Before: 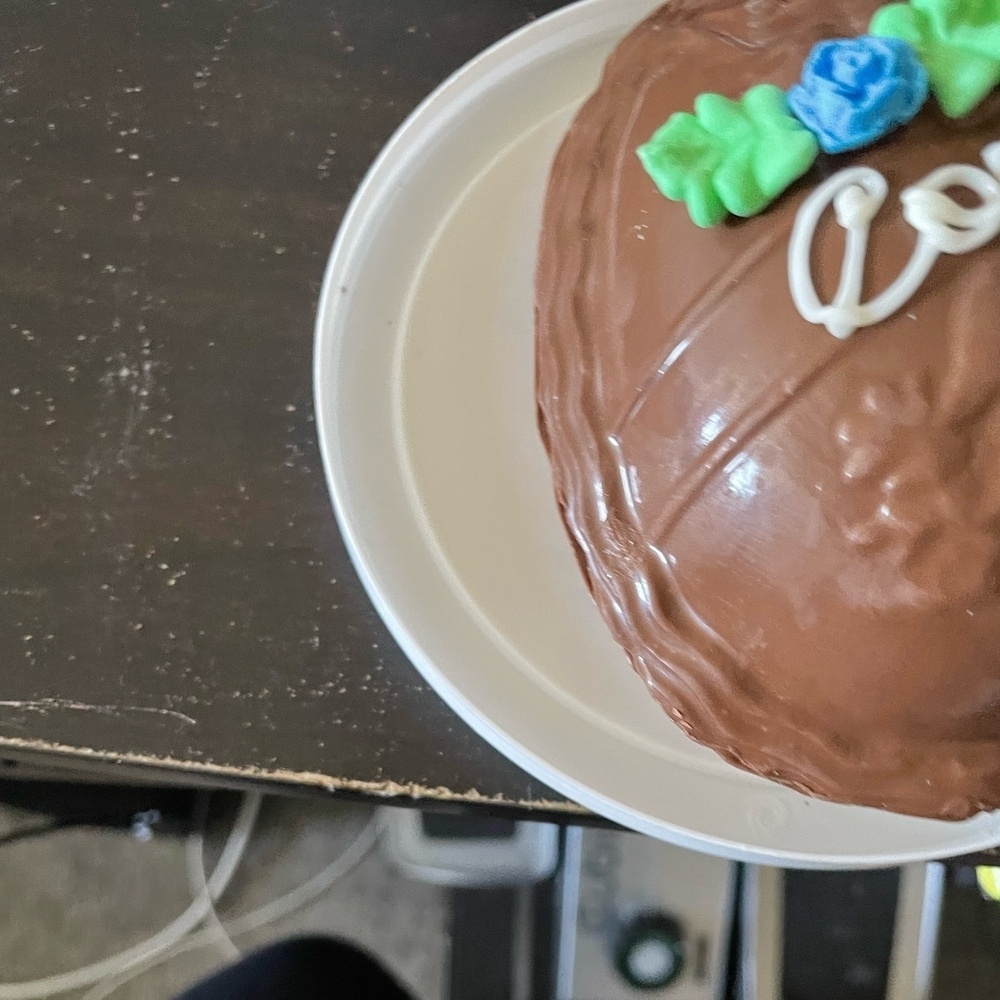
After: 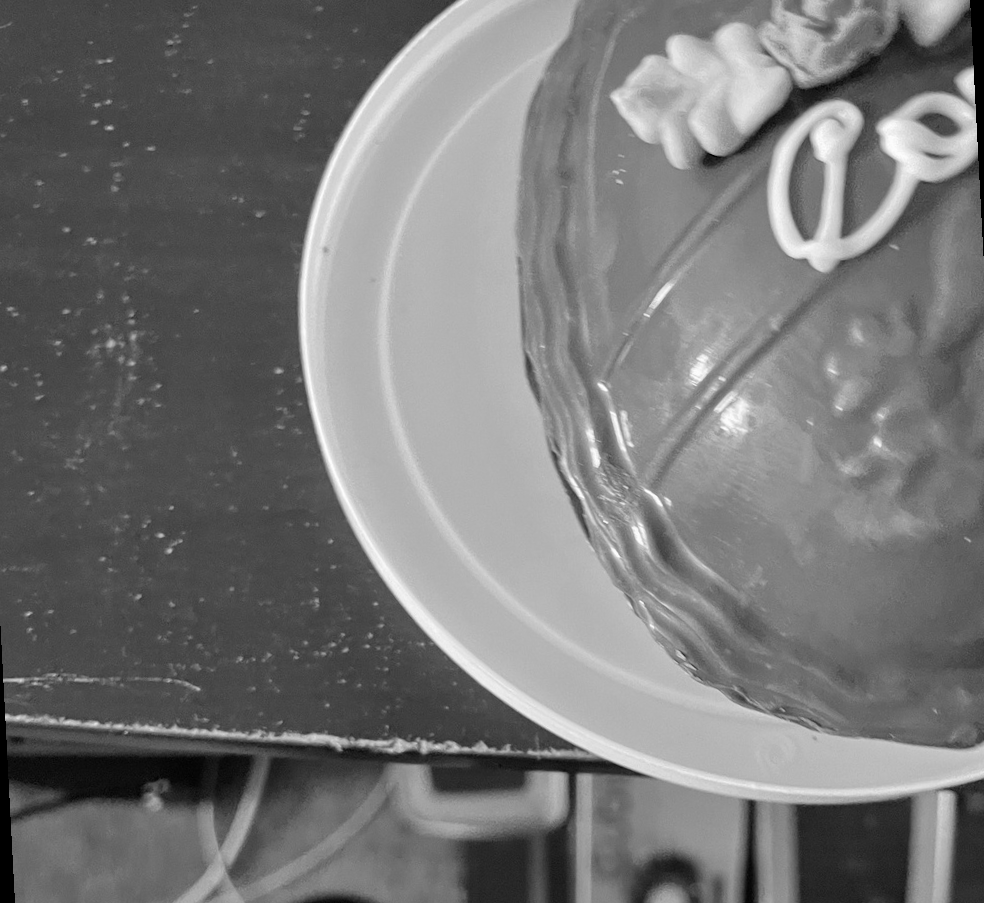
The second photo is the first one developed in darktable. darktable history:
rotate and perspective: rotation -3°, crop left 0.031, crop right 0.968, crop top 0.07, crop bottom 0.93
monochrome: on, module defaults
